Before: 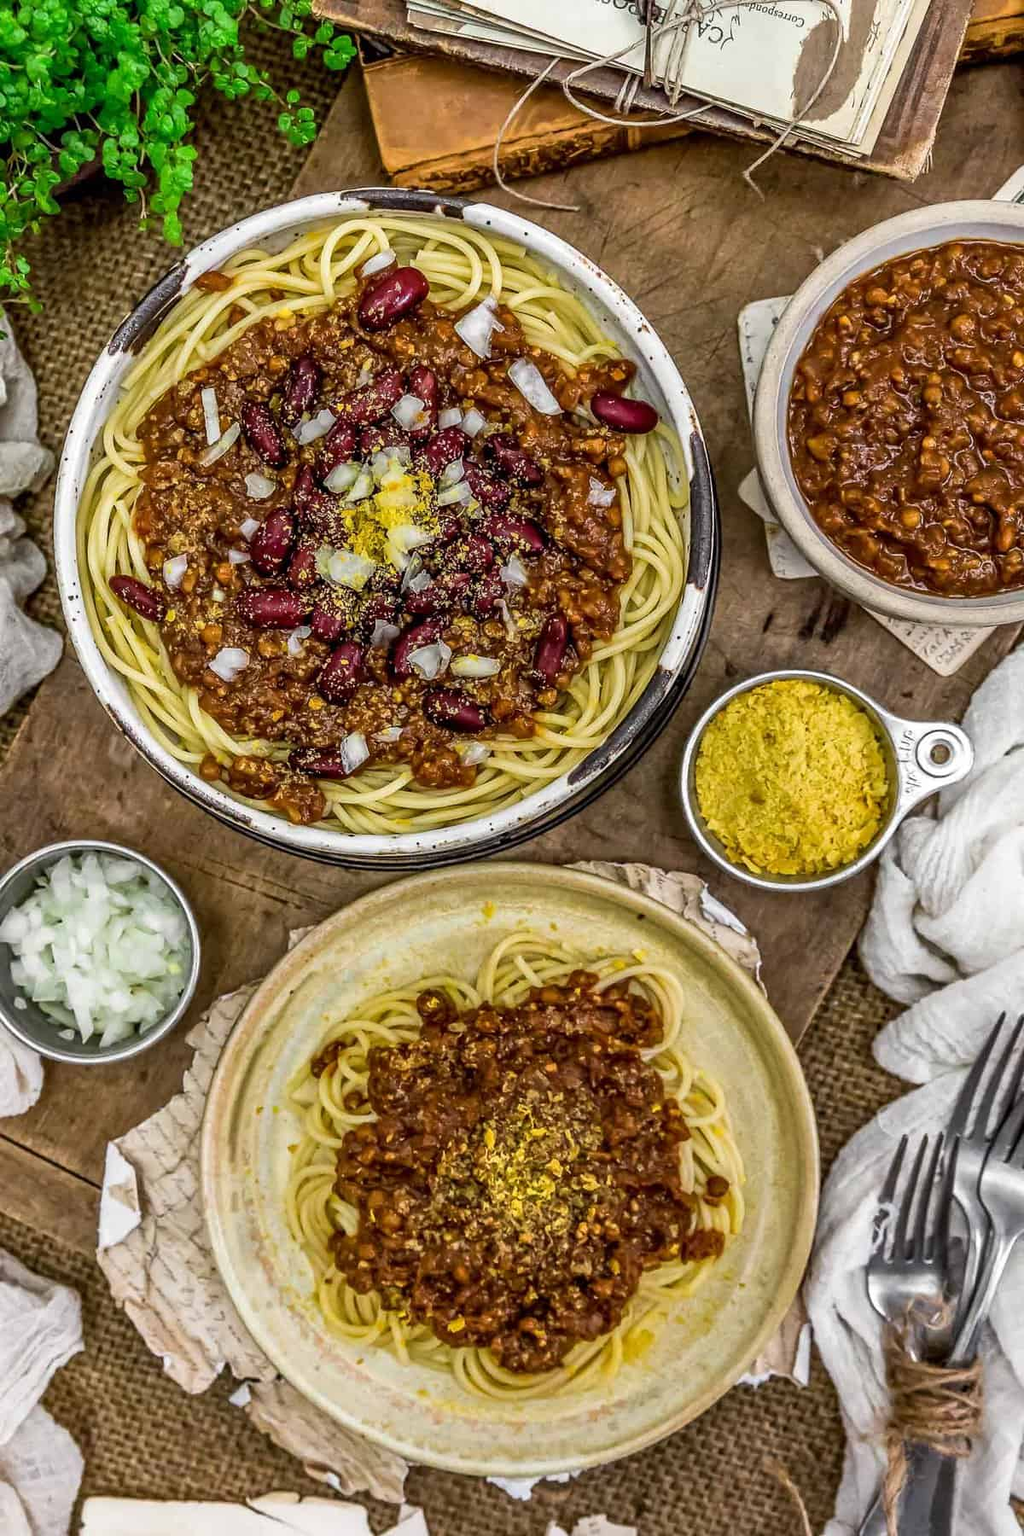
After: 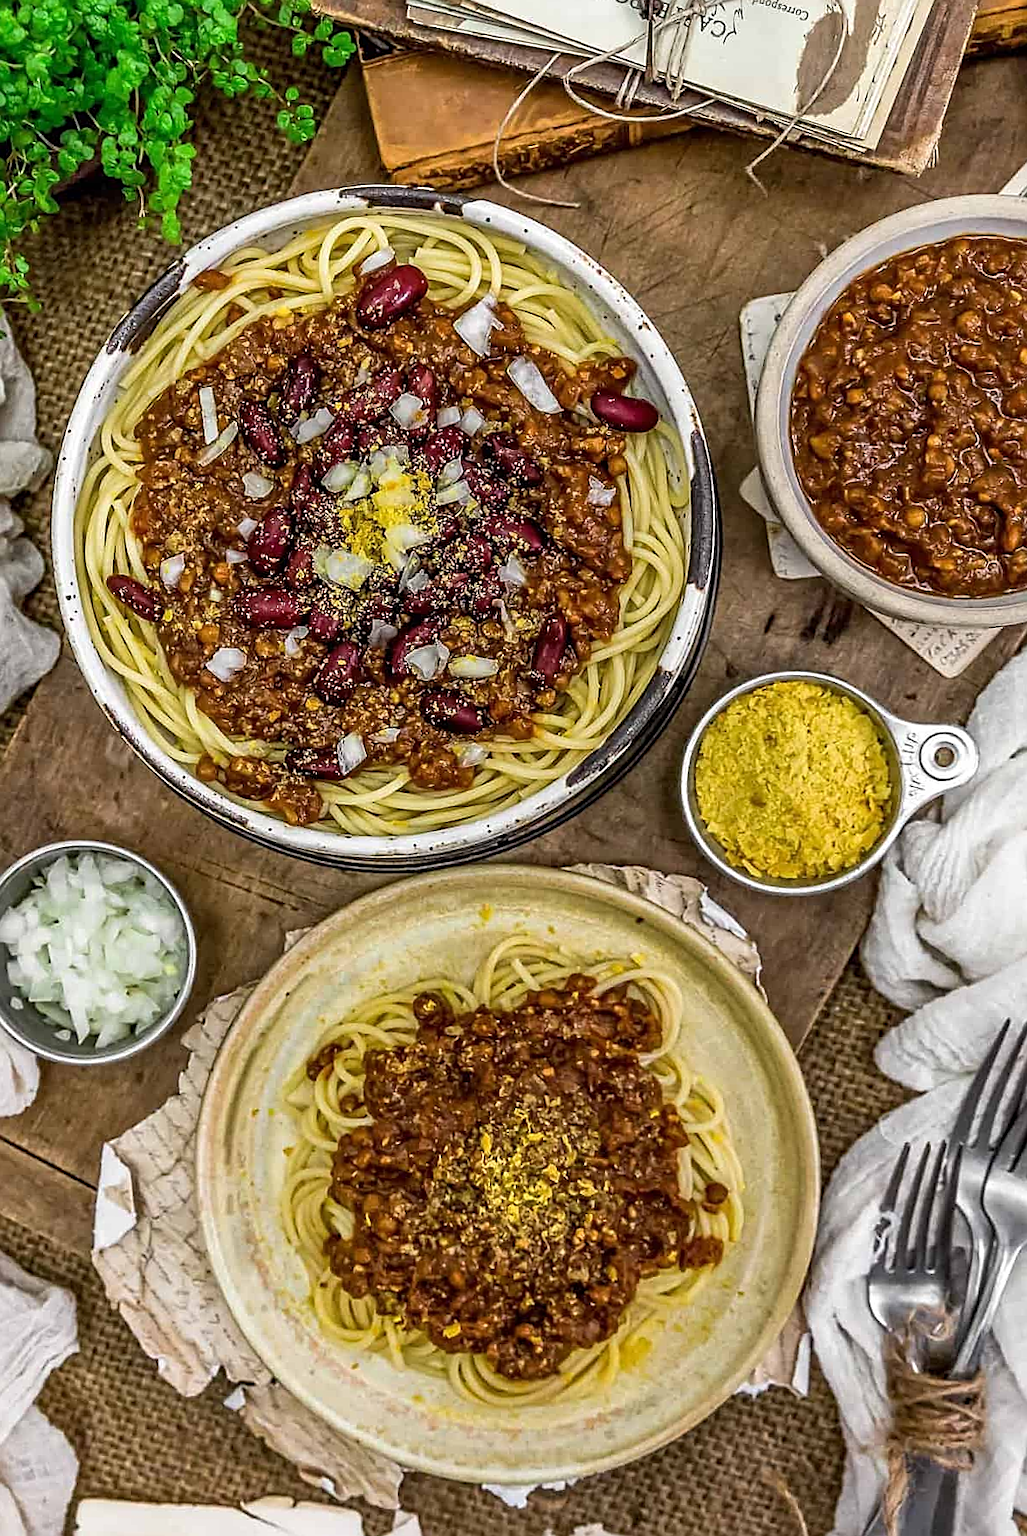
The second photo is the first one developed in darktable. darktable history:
rotate and perspective: rotation 0.192°, lens shift (horizontal) -0.015, crop left 0.005, crop right 0.996, crop top 0.006, crop bottom 0.99
sharpen: amount 0.575
tone equalizer: on, module defaults
